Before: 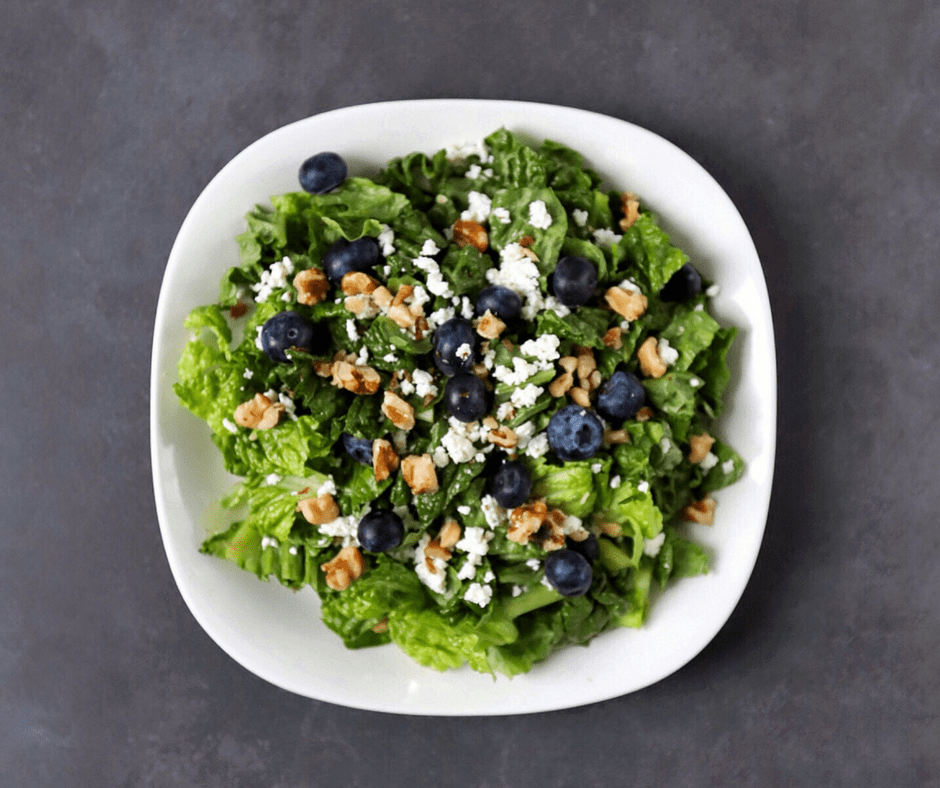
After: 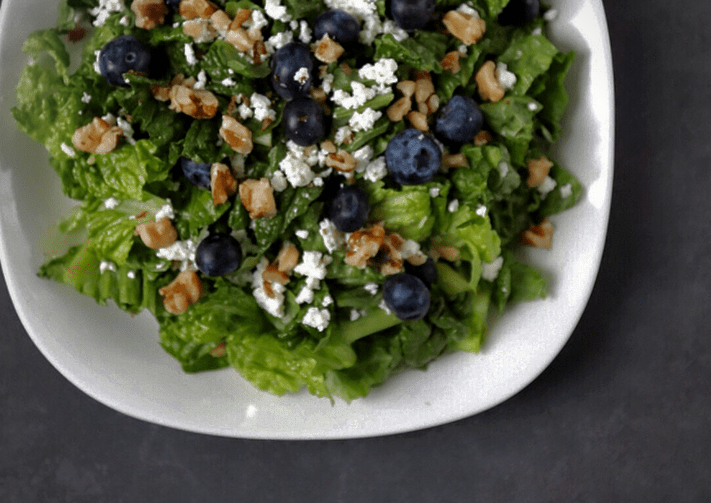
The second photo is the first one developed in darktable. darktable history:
crop and rotate: left 17.299%, top 35.115%, right 7.015%, bottom 1.024%
vignetting: unbound false
base curve: curves: ch0 [(0, 0) (0.826, 0.587) (1, 1)]
